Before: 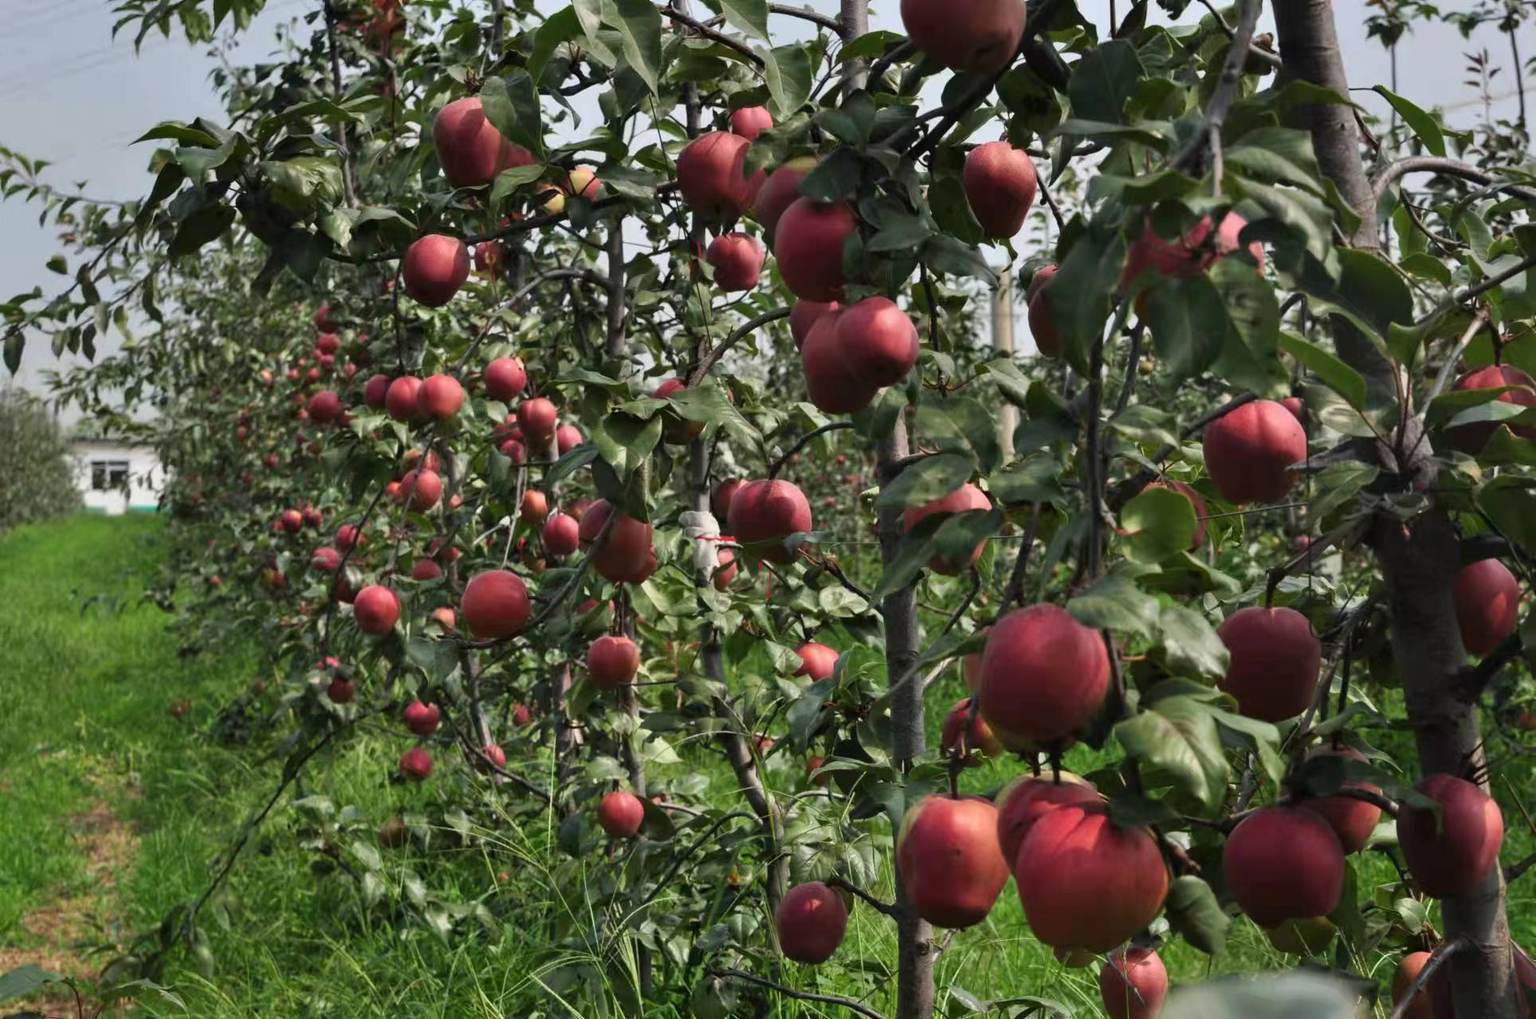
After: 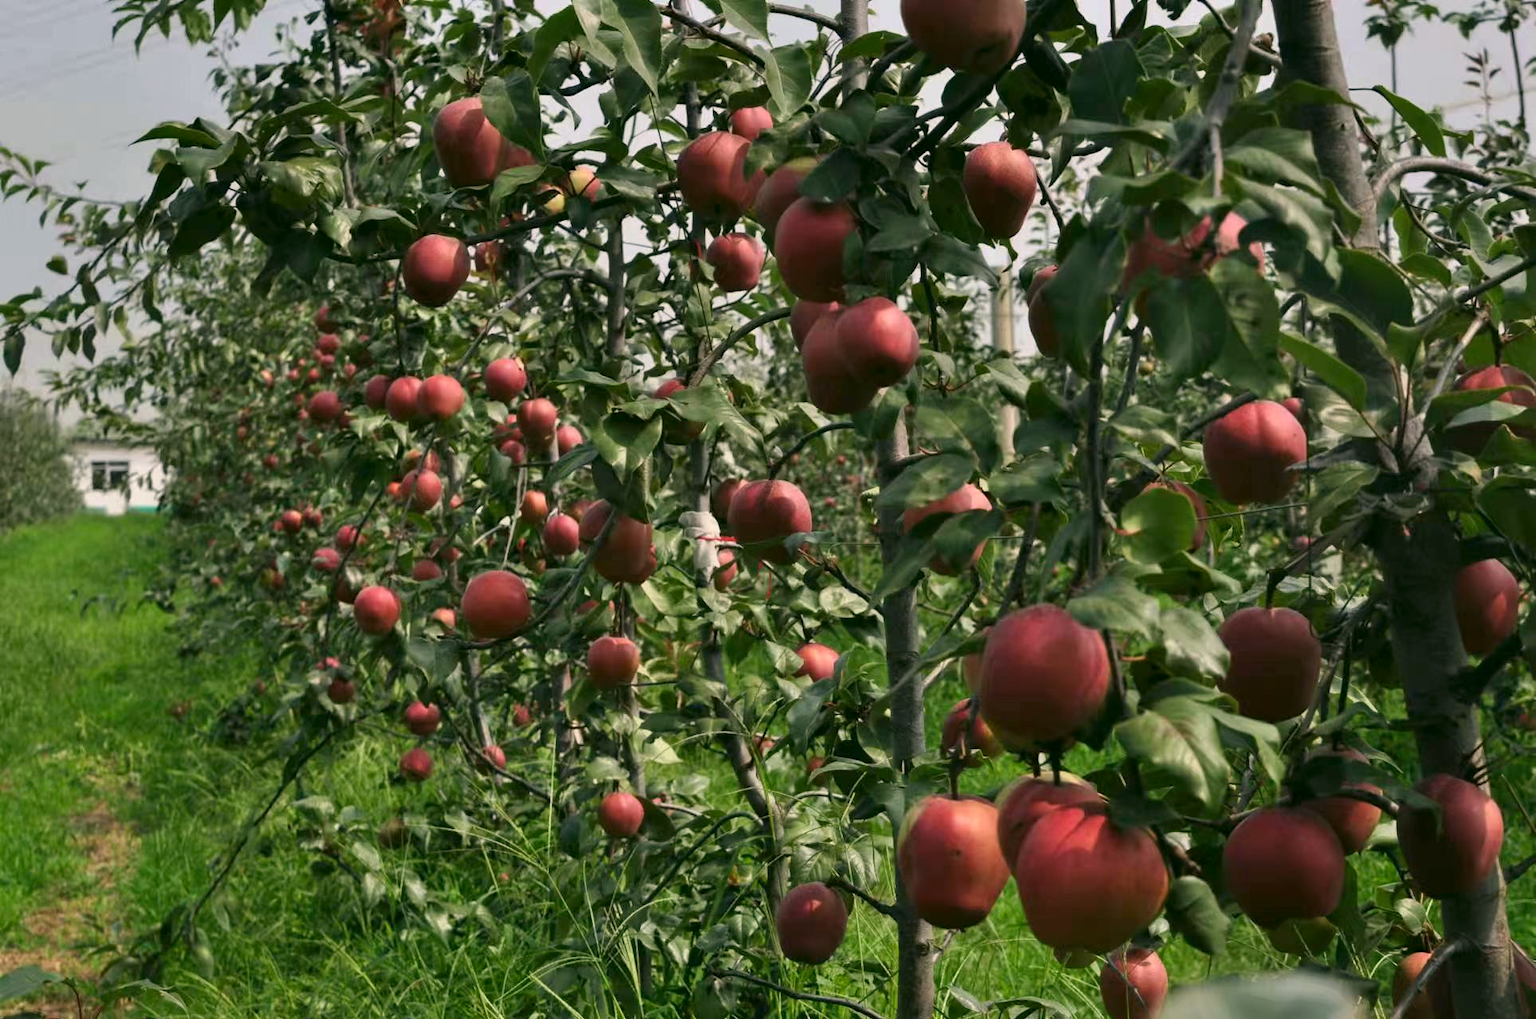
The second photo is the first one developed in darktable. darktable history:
color correction: highlights a* 4.61, highlights b* 4.92, shadows a* -8.1, shadows b* 4.89
